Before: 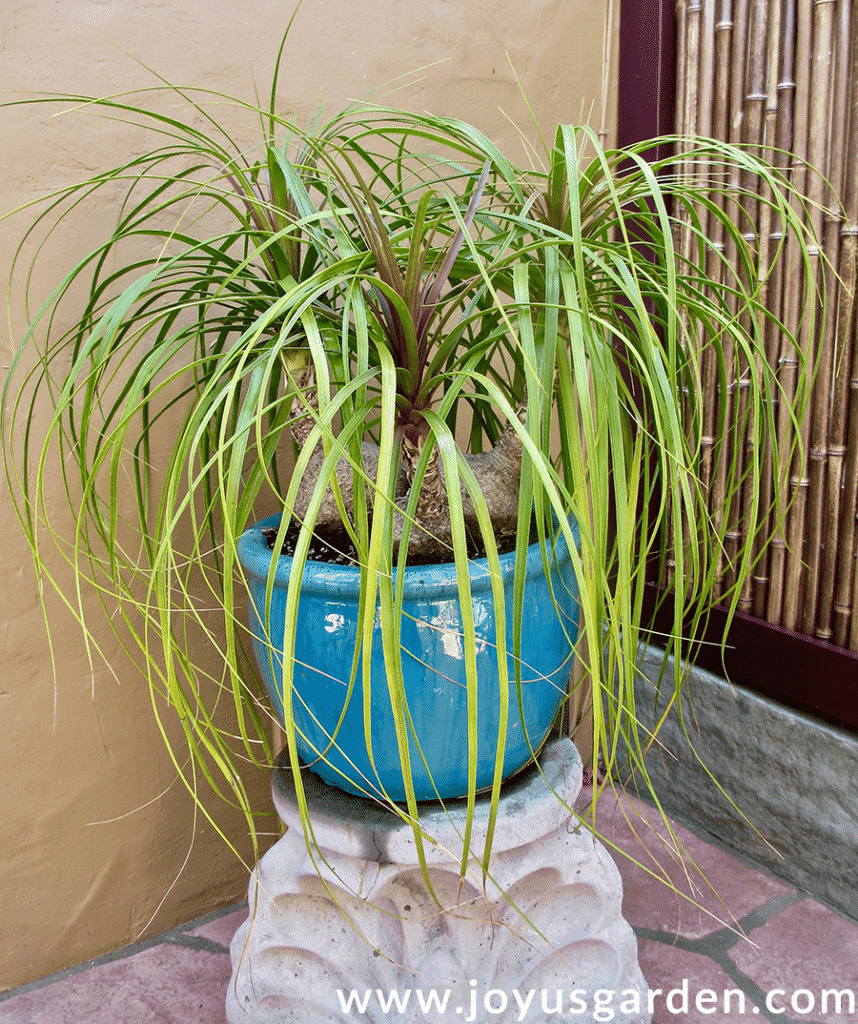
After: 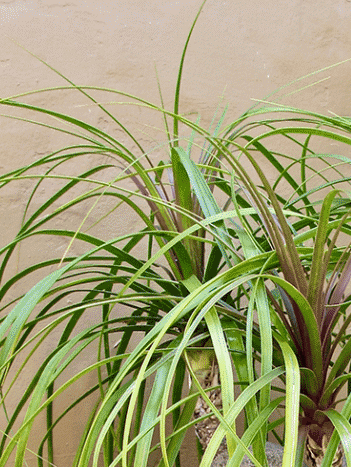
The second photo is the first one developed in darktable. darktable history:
crop and rotate: left 11.21%, top 0.047%, right 47.792%, bottom 54.283%
